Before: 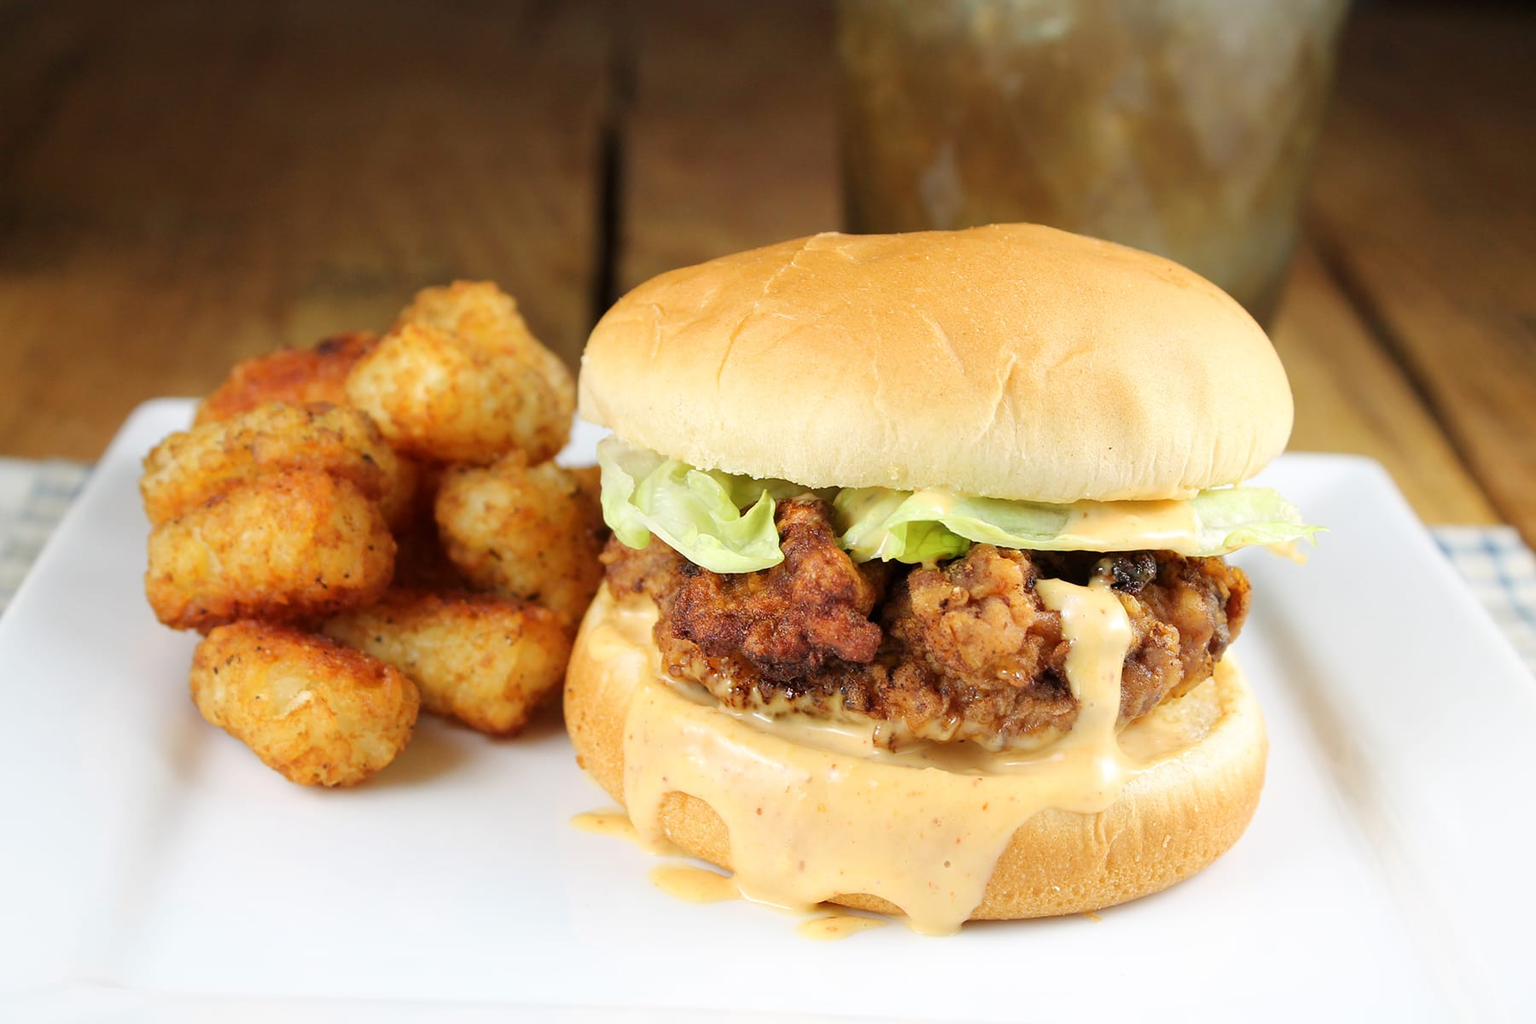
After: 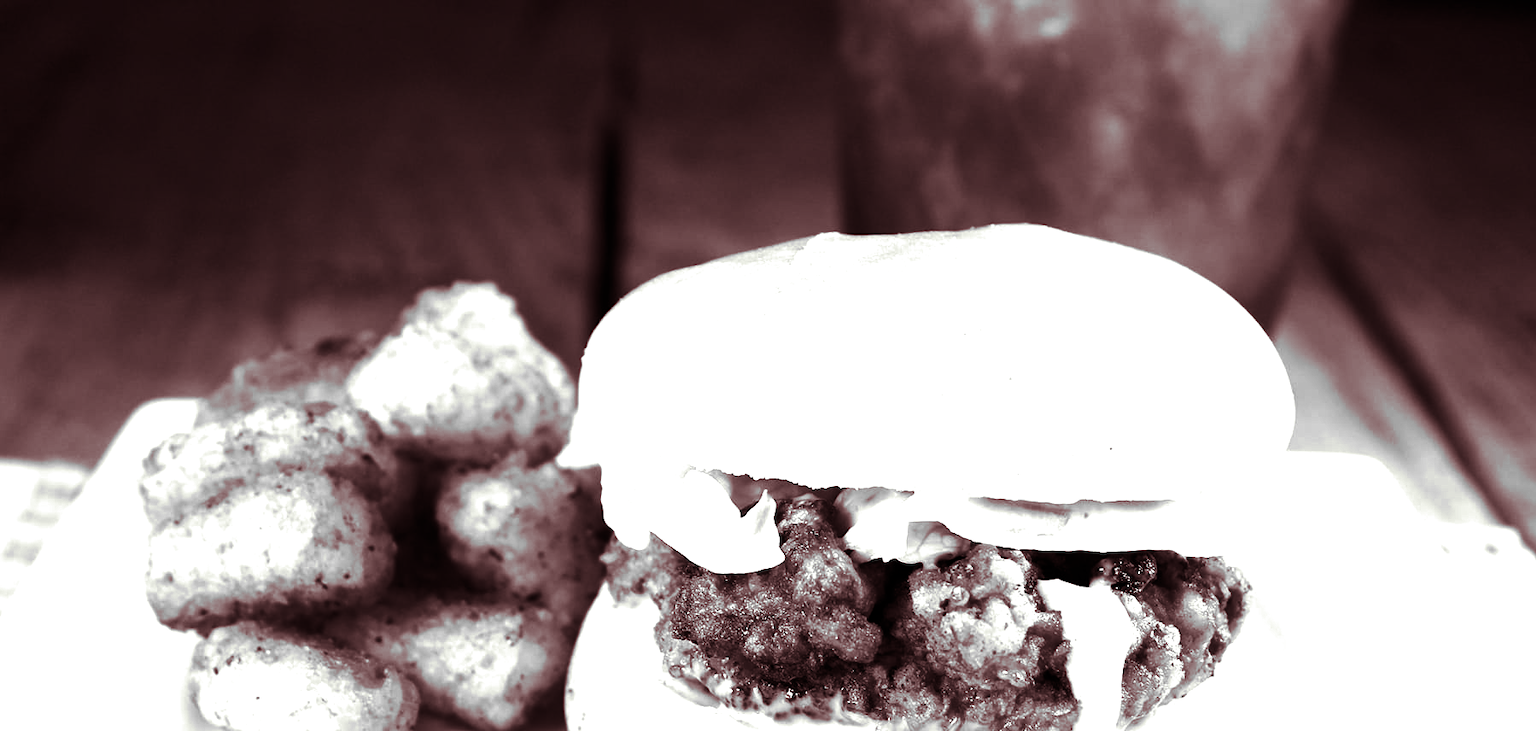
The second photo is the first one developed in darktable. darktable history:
white balance: red 1.188, blue 1.11
contrast brightness saturation: contrast -0.03, brightness -0.59, saturation -1
crop: bottom 28.576%
exposure: exposure 0.943 EV, compensate highlight preservation false
split-toning: on, module defaults
